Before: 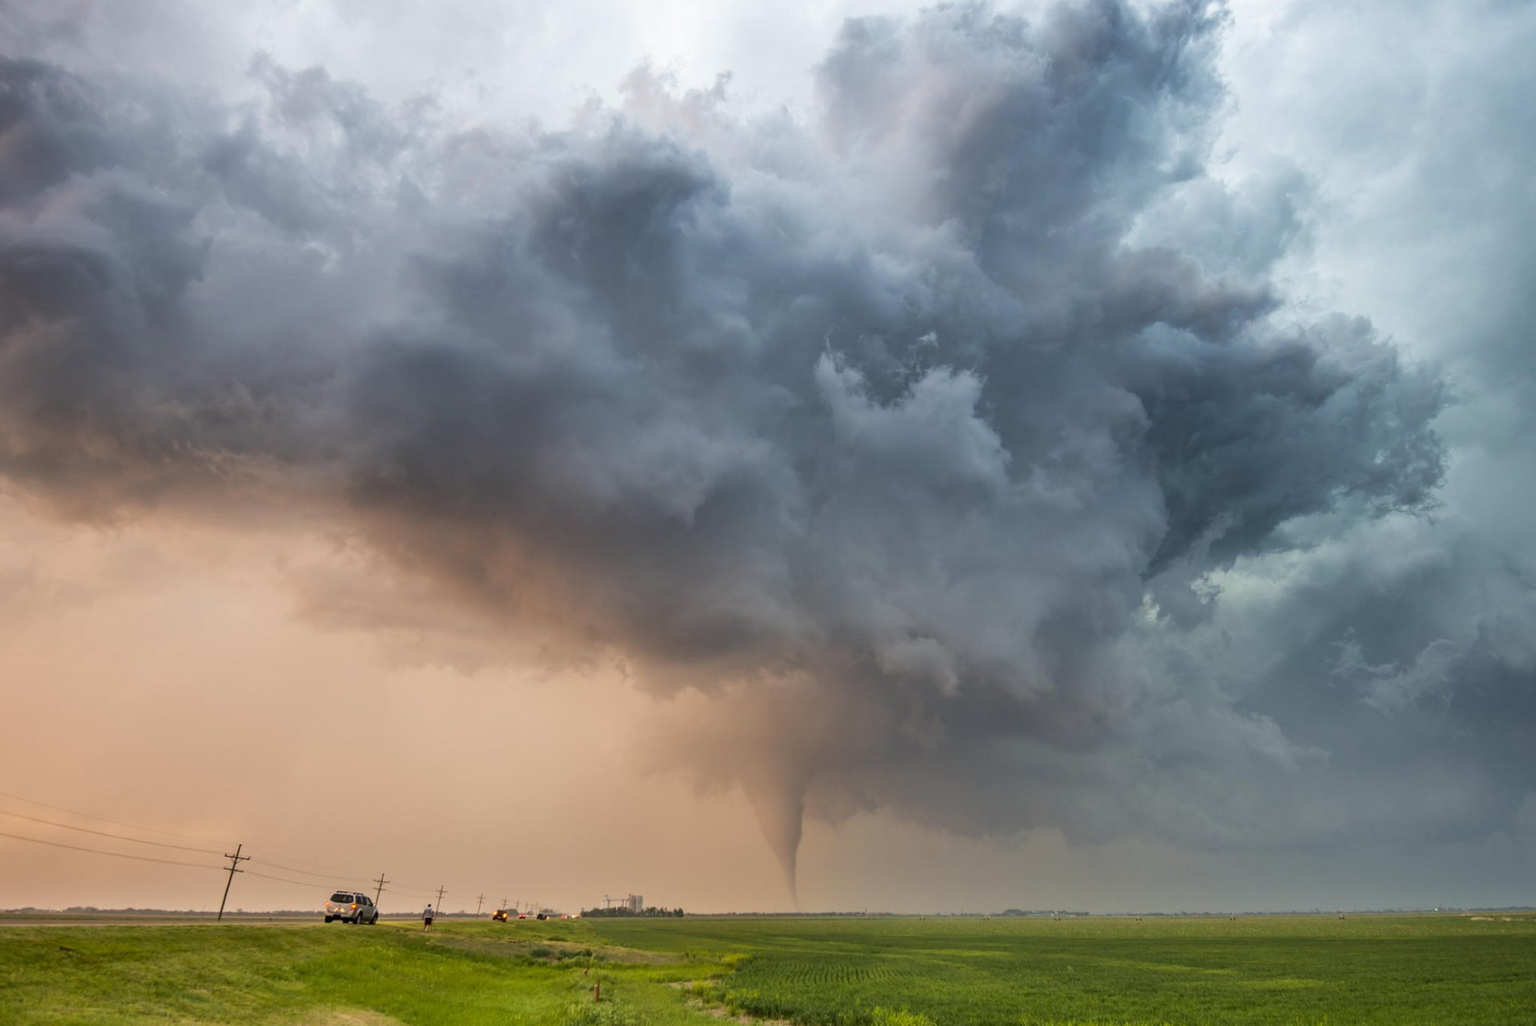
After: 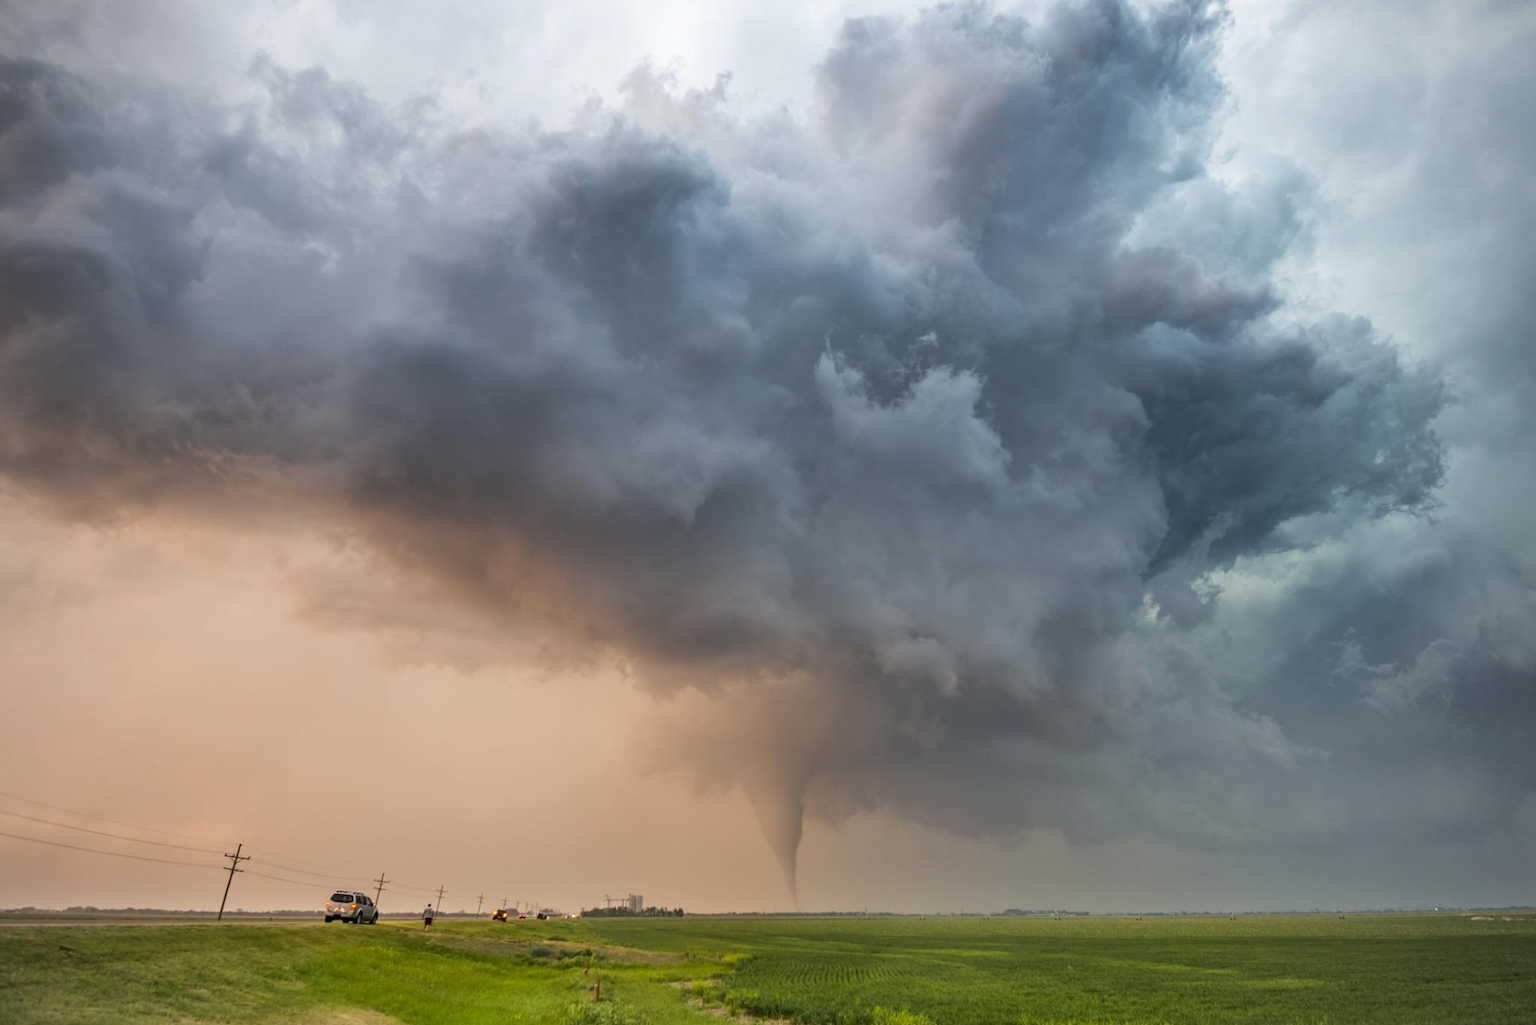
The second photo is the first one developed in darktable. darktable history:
vignetting: fall-off radius 61.02%, brightness -0.269, center (-0.014, 0)
